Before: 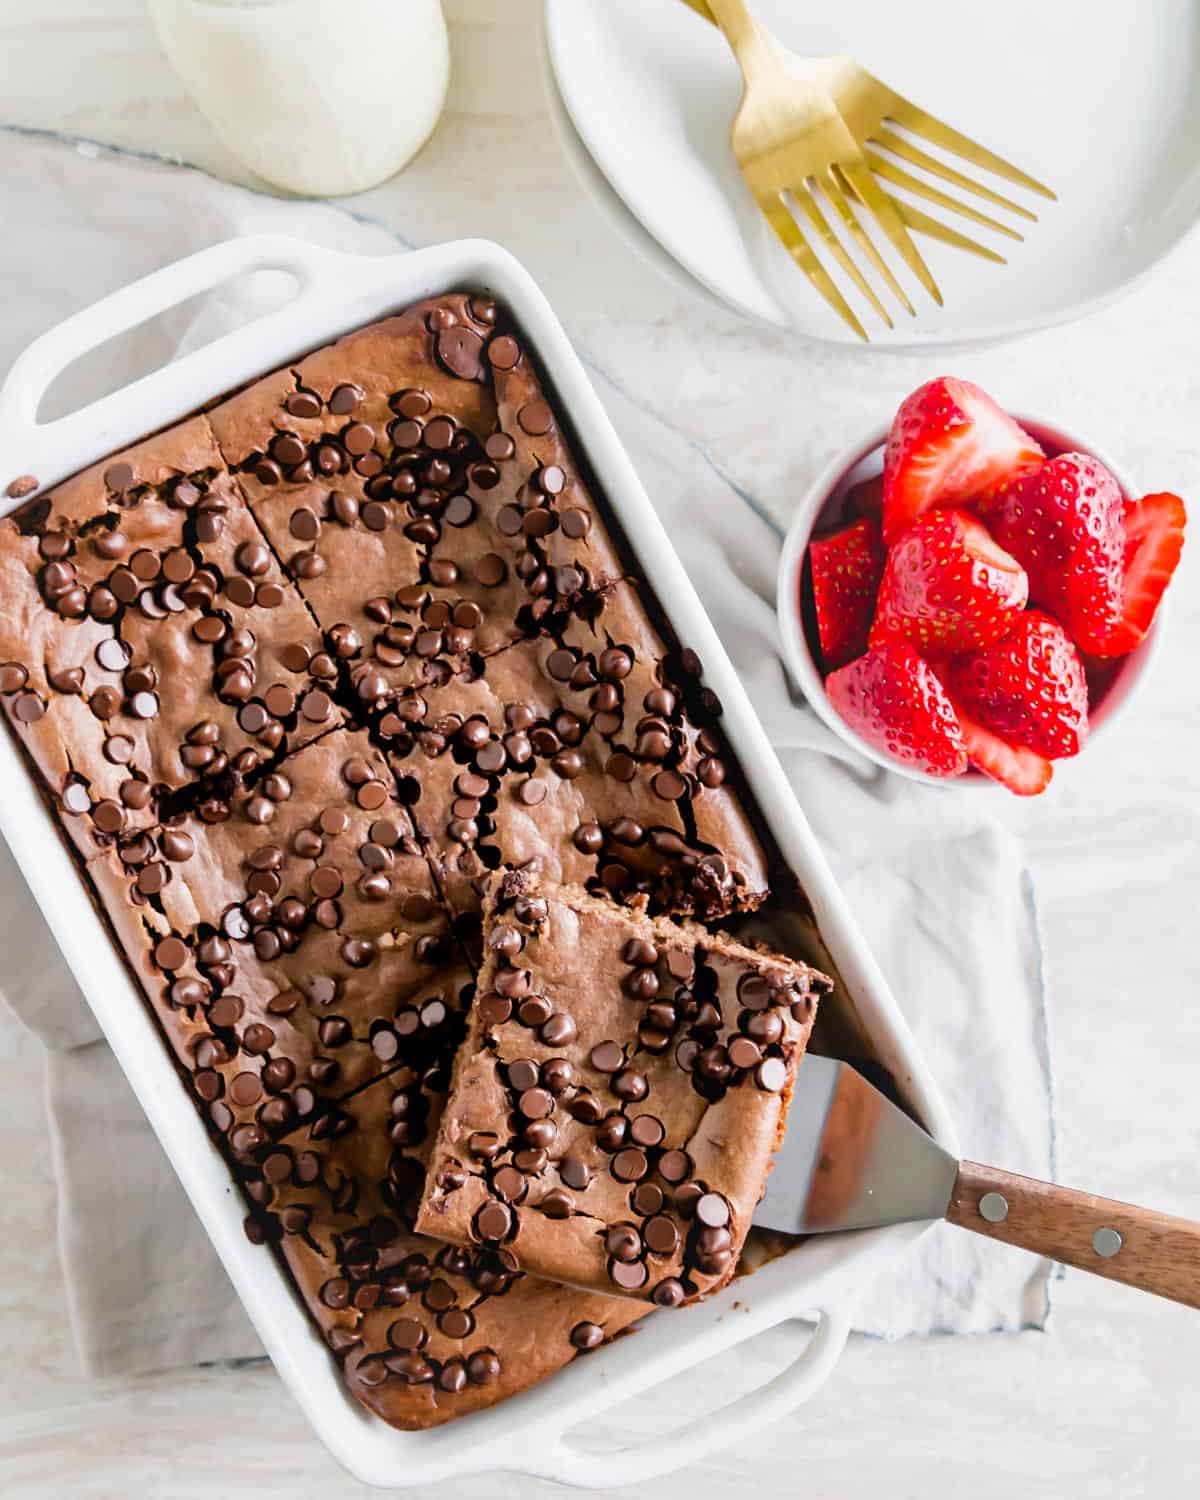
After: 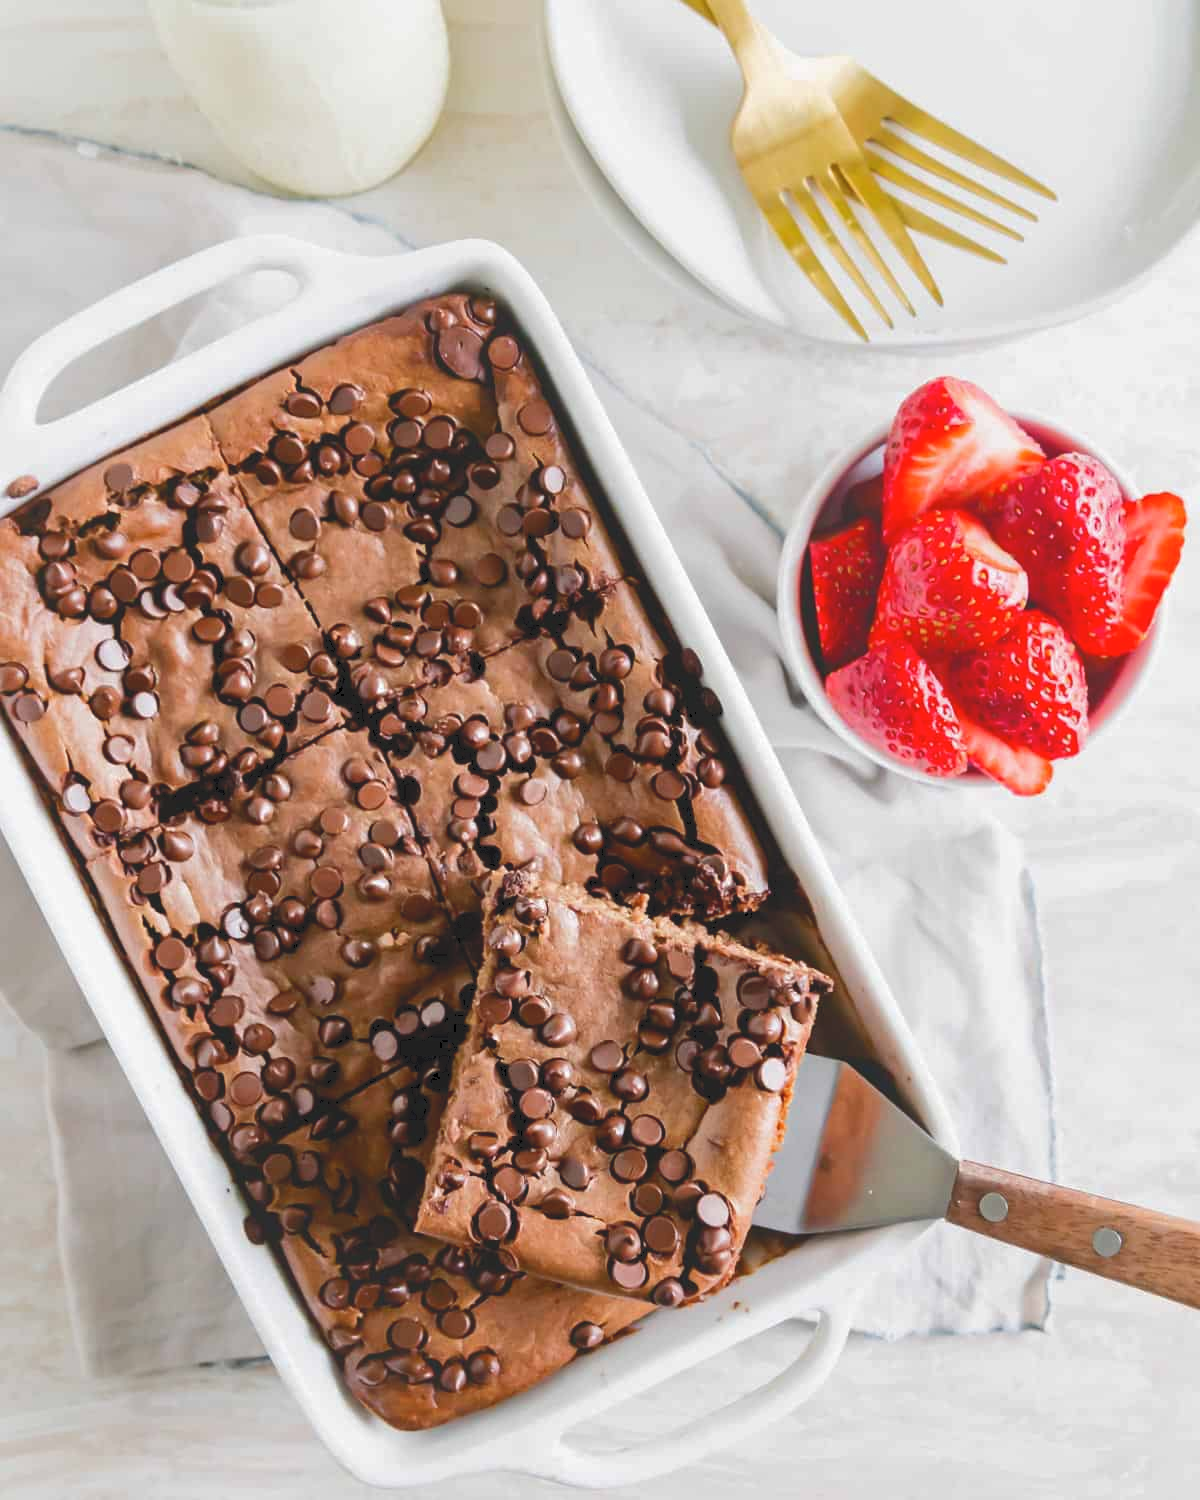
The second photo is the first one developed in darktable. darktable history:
tone curve: curves: ch0 [(0, 0) (0.003, 0.125) (0.011, 0.139) (0.025, 0.155) (0.044, 0.174) (0.069, 0.192) (0.1, 0.211) (0.136, 0.234) (0.177, 0.262) (0.224, 0.296) (0.277, 0.337) (0.335, 0.385) (0.399, 0.436) (0.468, 0.5) (0.543, 0.573) (0.623, 0.644) (0.709, 0.713) (0.801, 0.791) (0.898, 0.881) (1, 1)], color space Lab, independent channels, preserve colors none
